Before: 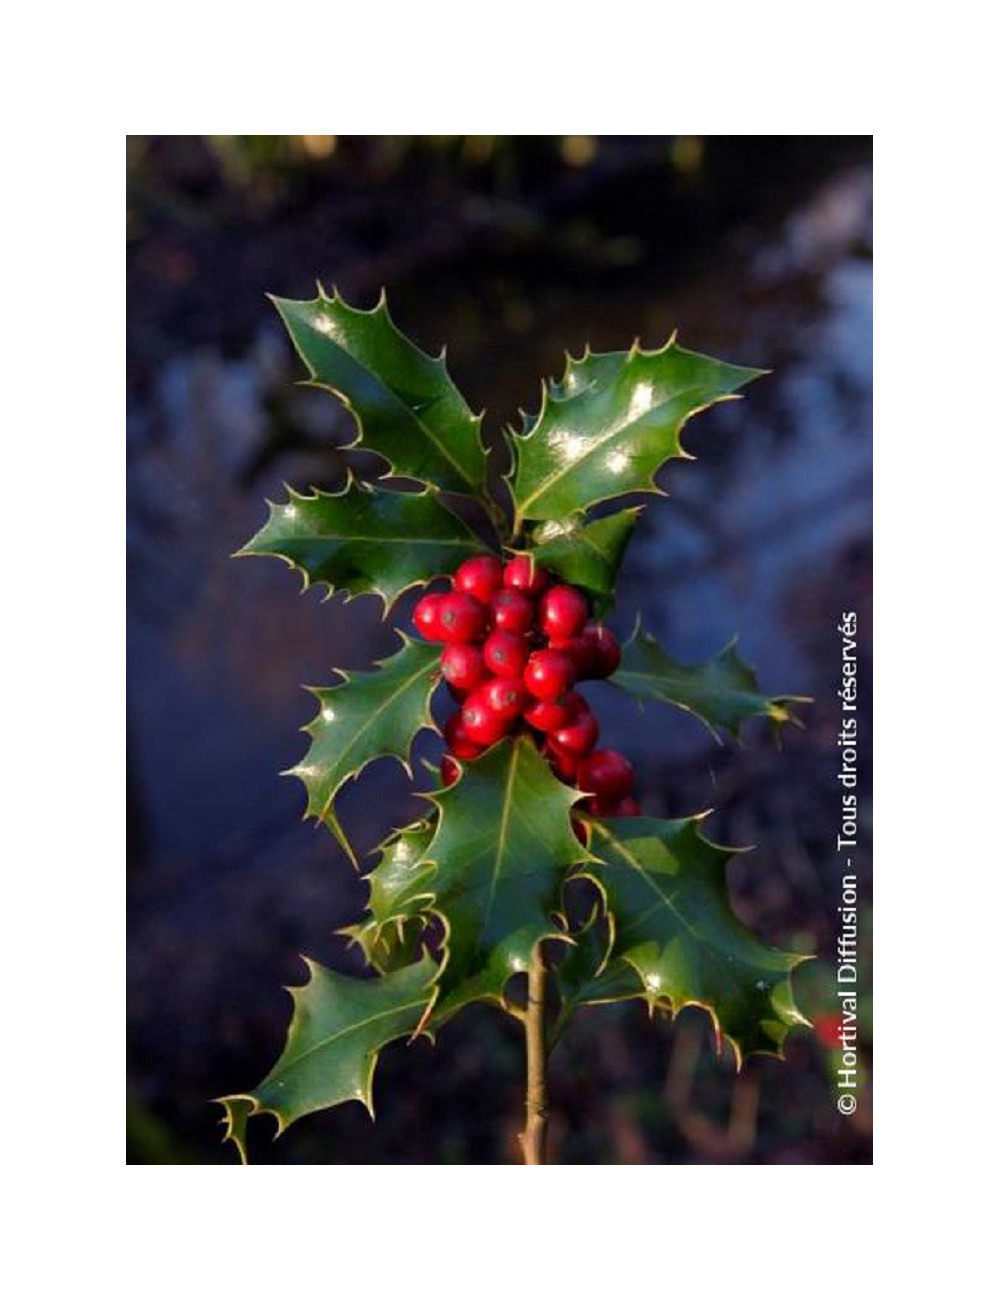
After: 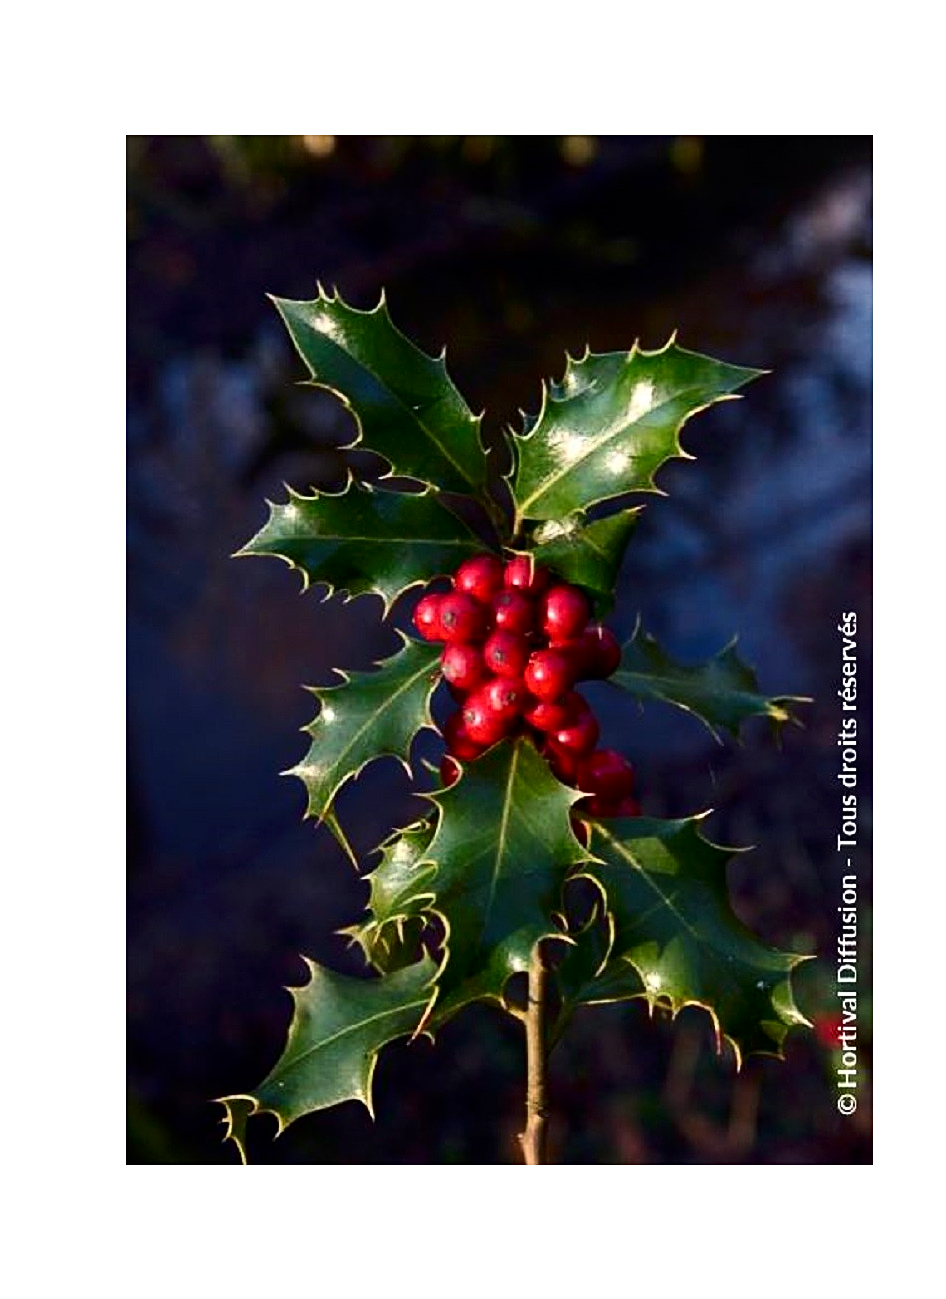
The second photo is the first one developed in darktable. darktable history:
sharpen: on, module defaults
crop and rotate: left 0%, right 5.337%
contrast brightness saturation: contrast 0.297
